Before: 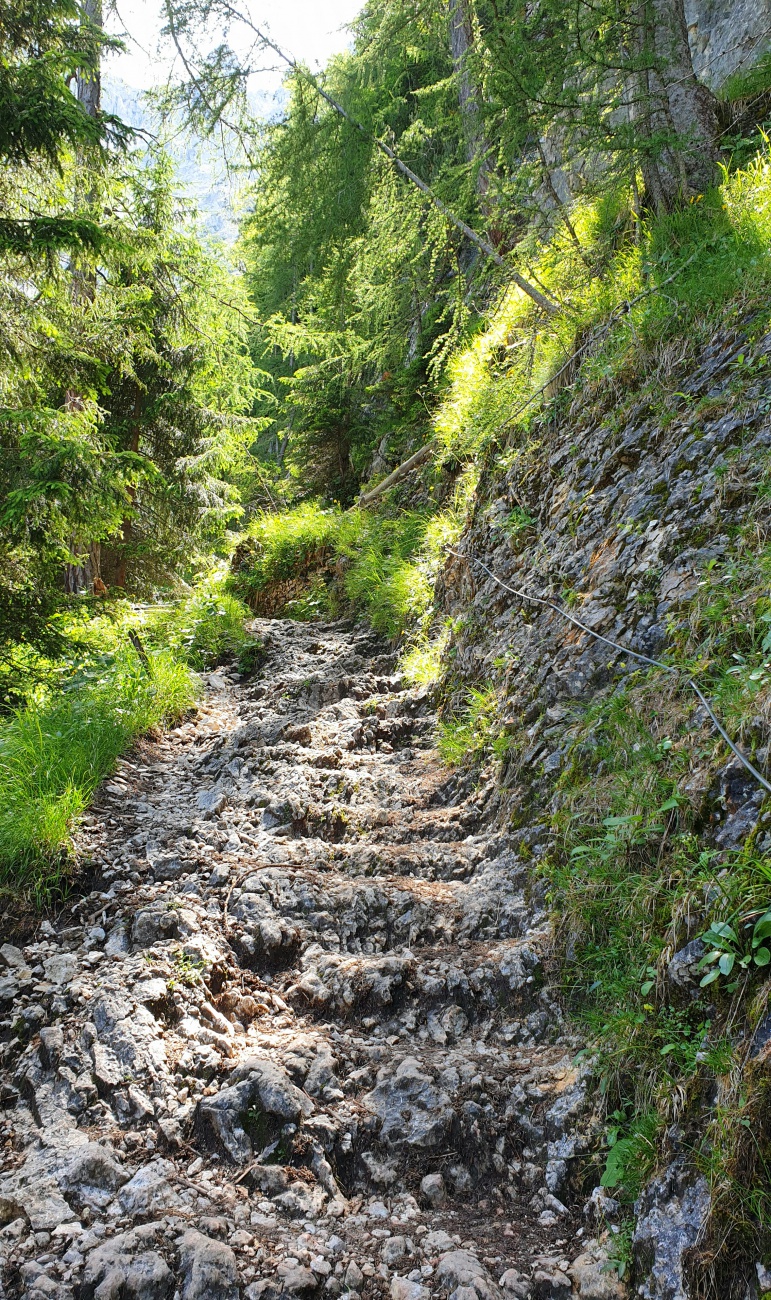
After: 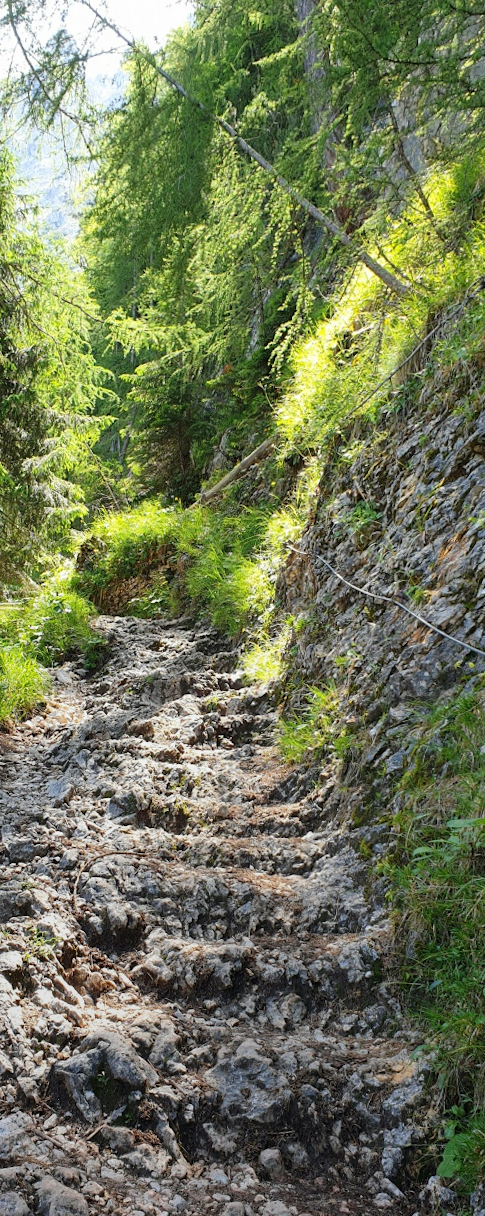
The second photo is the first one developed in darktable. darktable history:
crop and rotate: left 15.754%, right 17.579%
graduated density: rotation -180°, offset 27.42
rotate and perspective: rotation 0.062°, lens shift (vertical) 0.115, lens shift (horizontal) -0.133, crop left 0.047, crop right 0.94, crop top 0.061, crop bottom 0.94
